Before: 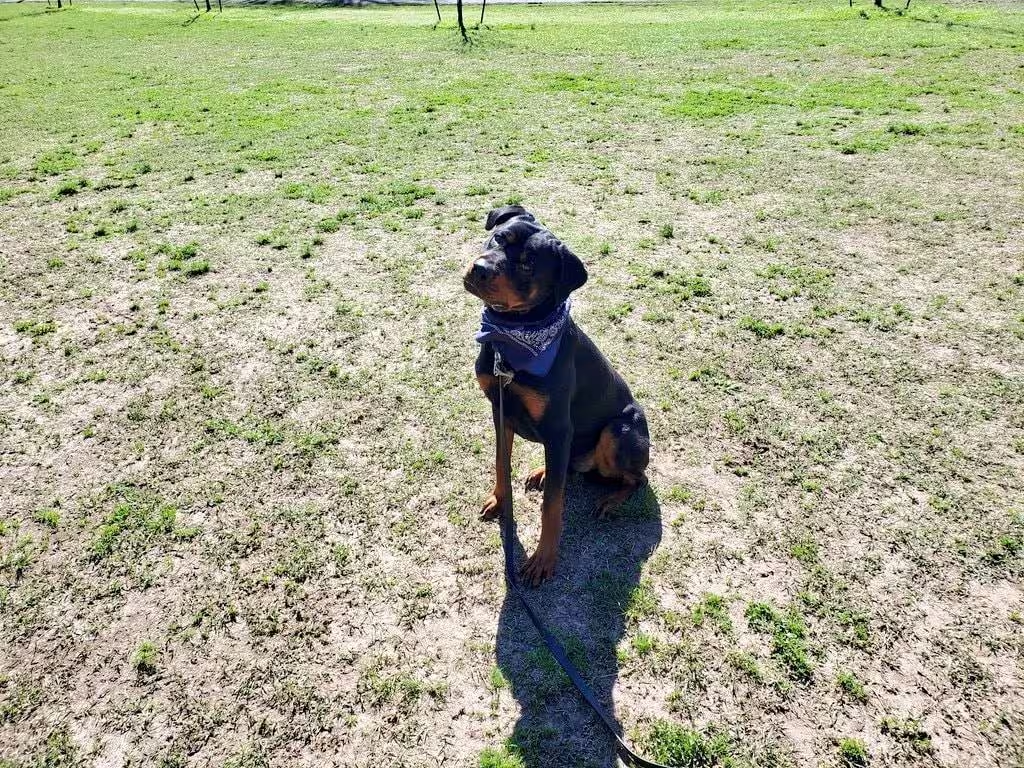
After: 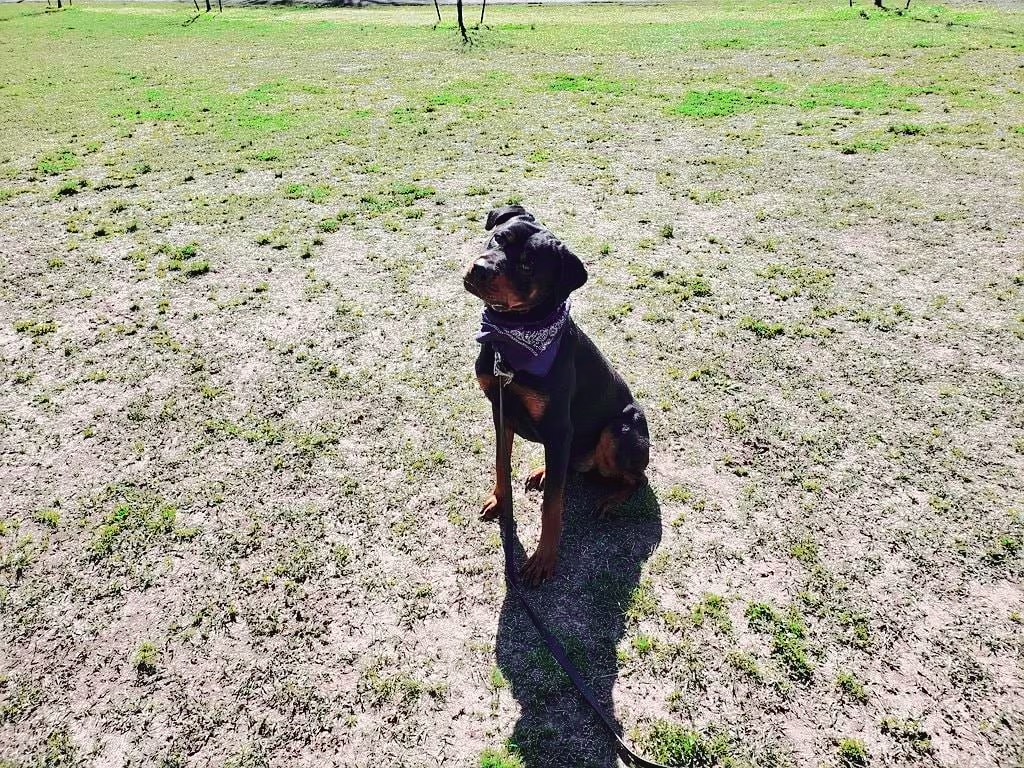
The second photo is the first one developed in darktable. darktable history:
sharpen: radius 1.276, amount 0.289, threshold 0.117
tone curve: curves: ch0 [(0, 0.032) (0.094, 0.08) (0.265, 0.208) (0.41, 0.417) (0.485, 0.524) (0.638, 0.673) (0.845, 0.828) (0.994, 0.964)]; ch1 [(0, 0) (0.161, 0.092) (0.37, 0.302) (0.437, 0.456) (0.469, 0.482) (0.498, 0.504) (0.576, 0.583) (0.644, 0.638) (0.725, 0.765) (1, 1)]; ch2 [(0, 0) (0.352, 0.403) (0.45, 0.469) (0.502, 0.504) (0.54, 0.521) (0.589, 0.576) (1, 1)], color space Lab, independent channels
